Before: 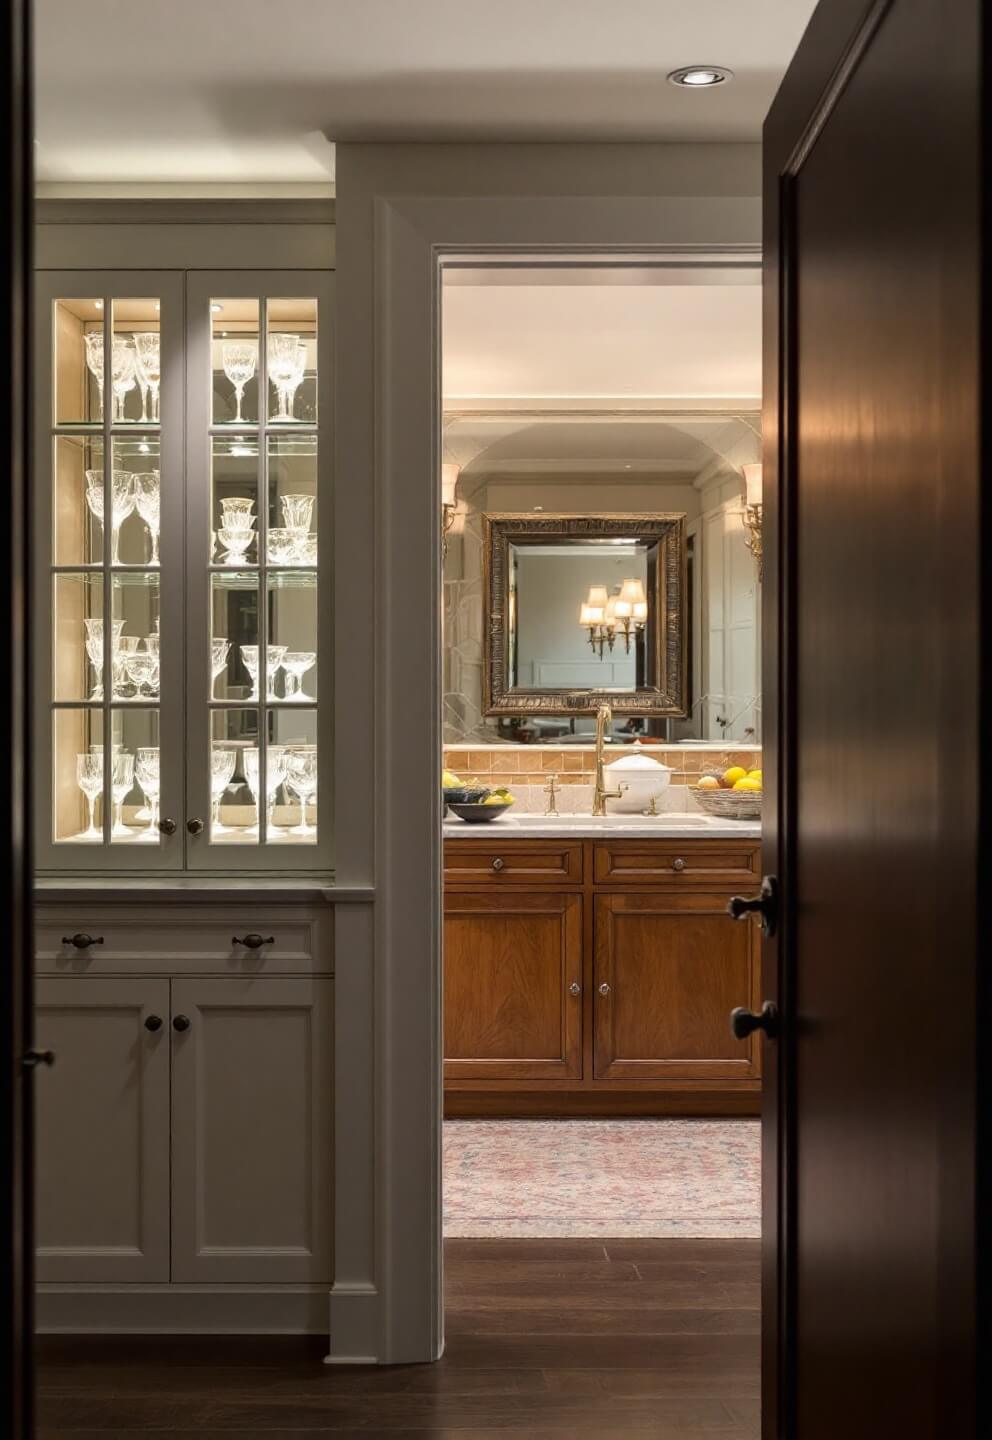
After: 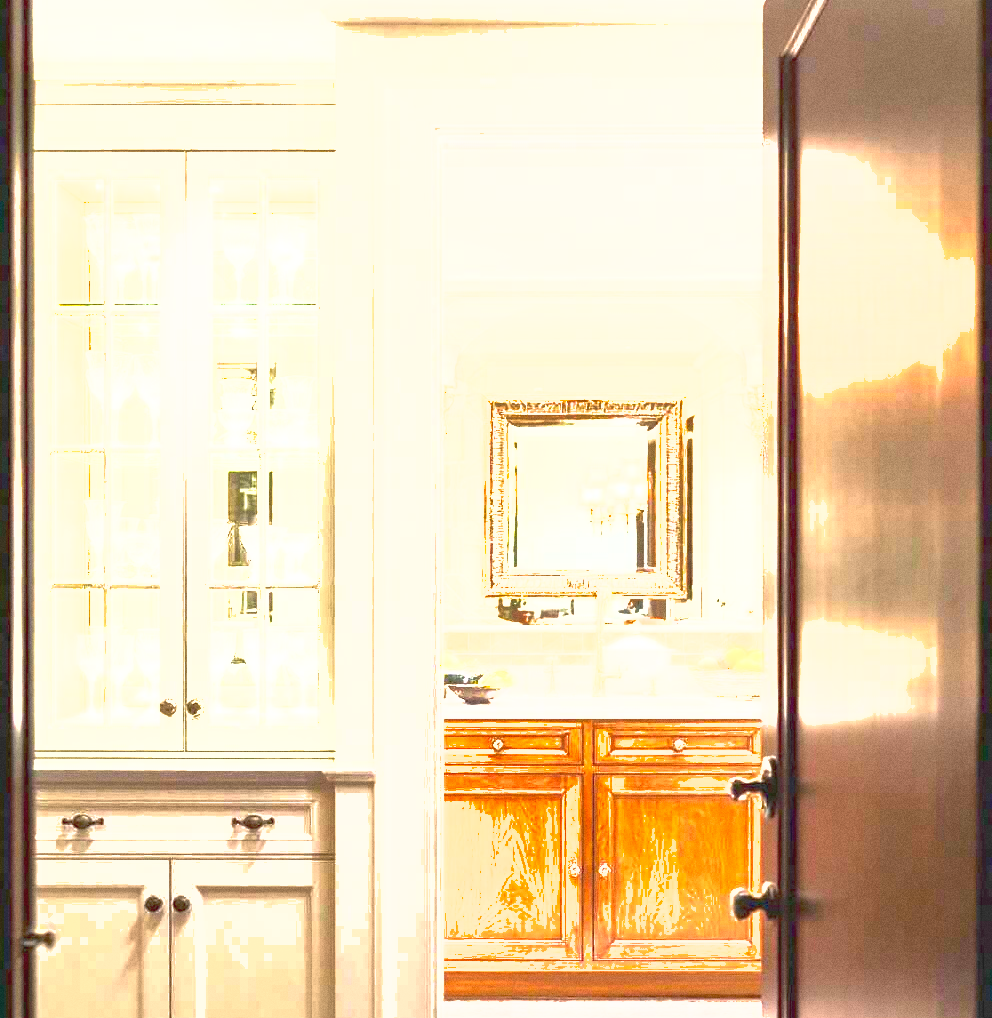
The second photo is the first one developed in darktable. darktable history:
shadows and highlights: on, module defaults
exposure: black level correction 0, exposure 4 EV, compensate exposure bias true, compensate highlight preservation false
crop and rotate: top 8.293%, bottom 20.996%
grain: coarseness 0.09 ISO
